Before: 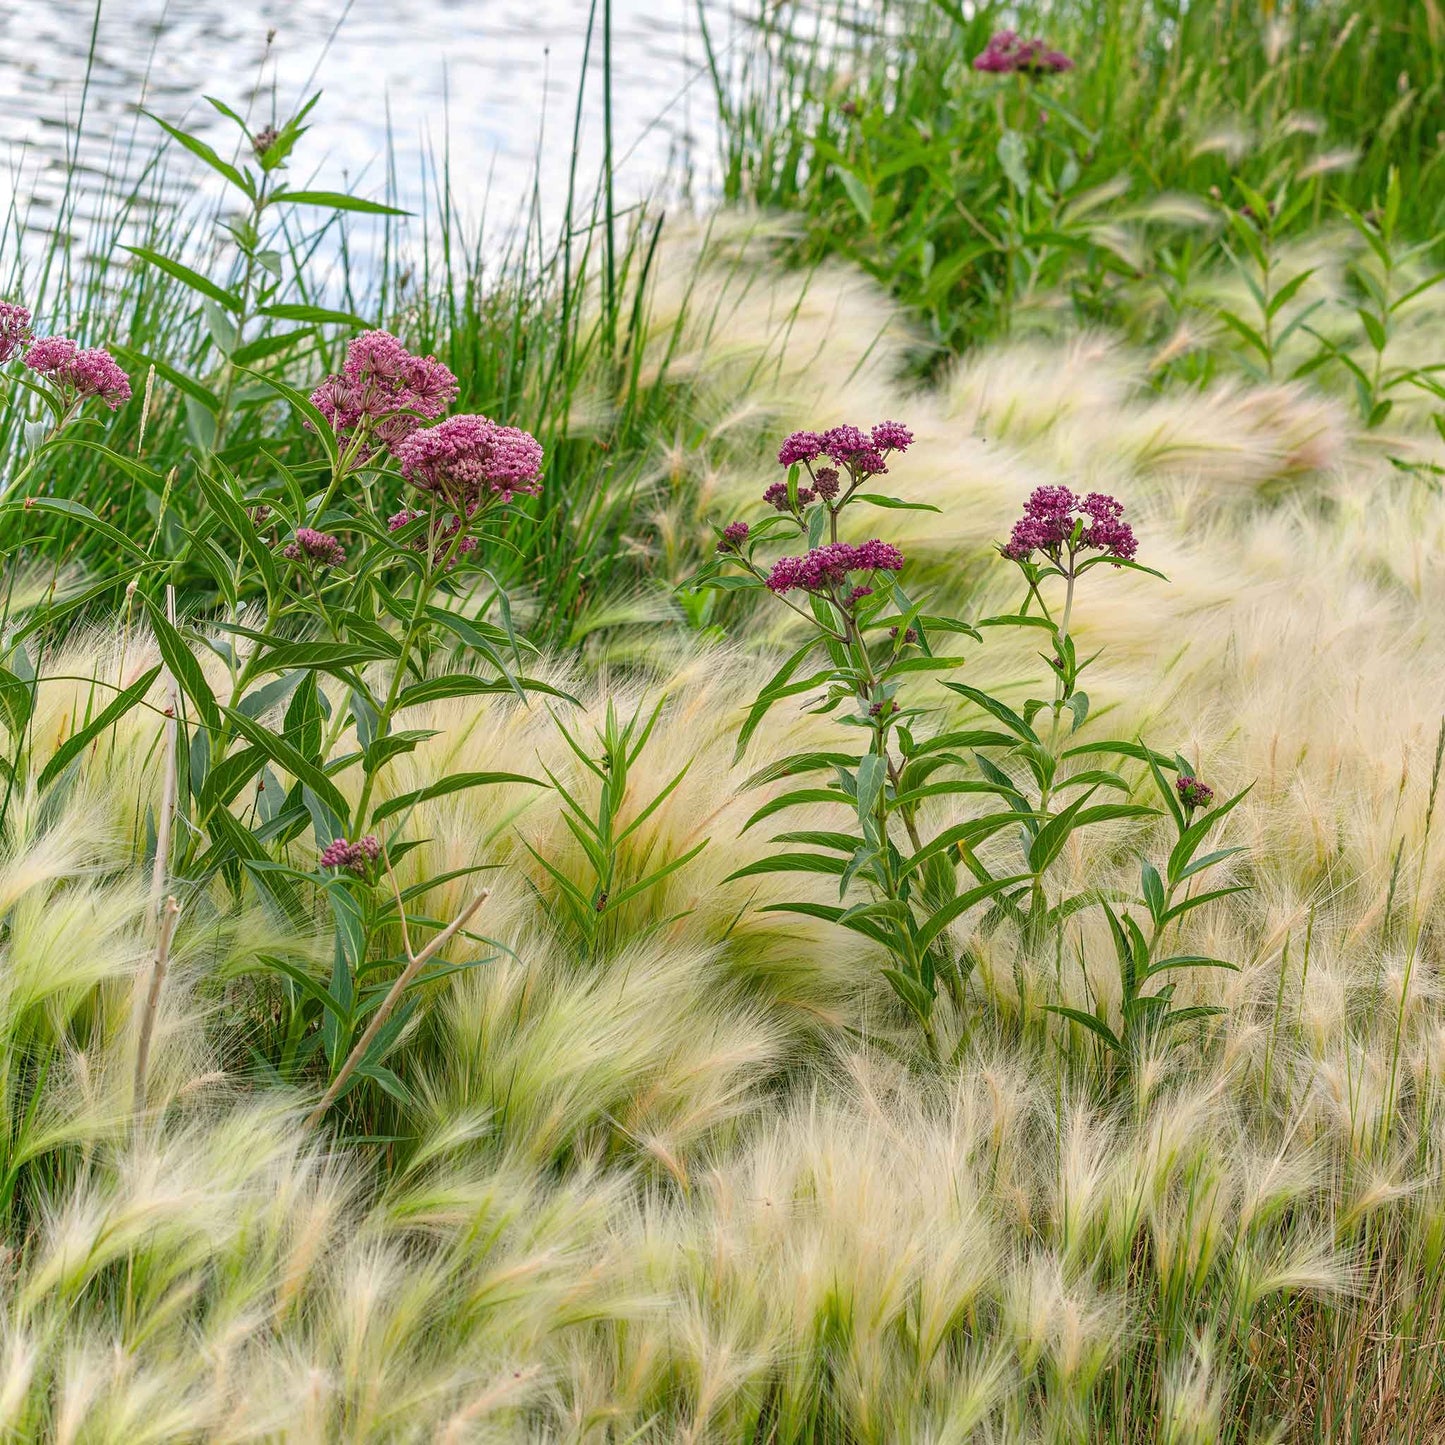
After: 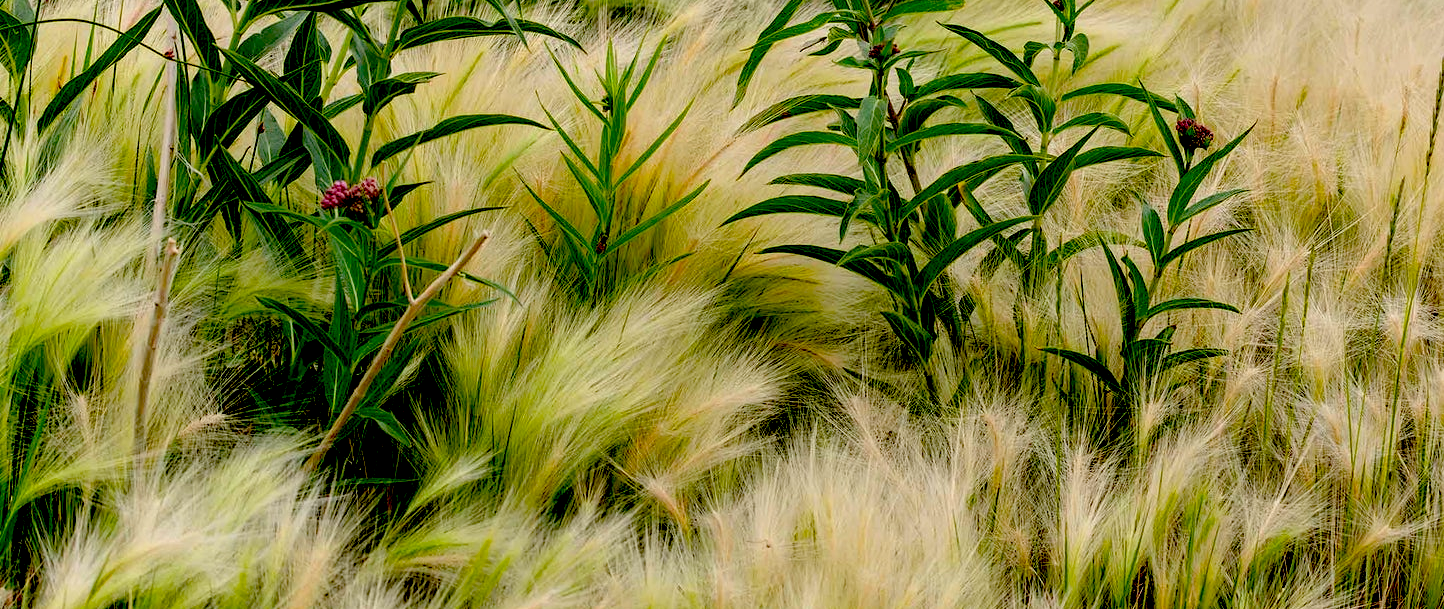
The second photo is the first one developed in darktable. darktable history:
exposure: black level correction 0.1, exposure -0.092 EV, compensate highlight preservation false
white balance: red 1.009, blue 0.985
crop: top 45.551%, bottom 12.262%
